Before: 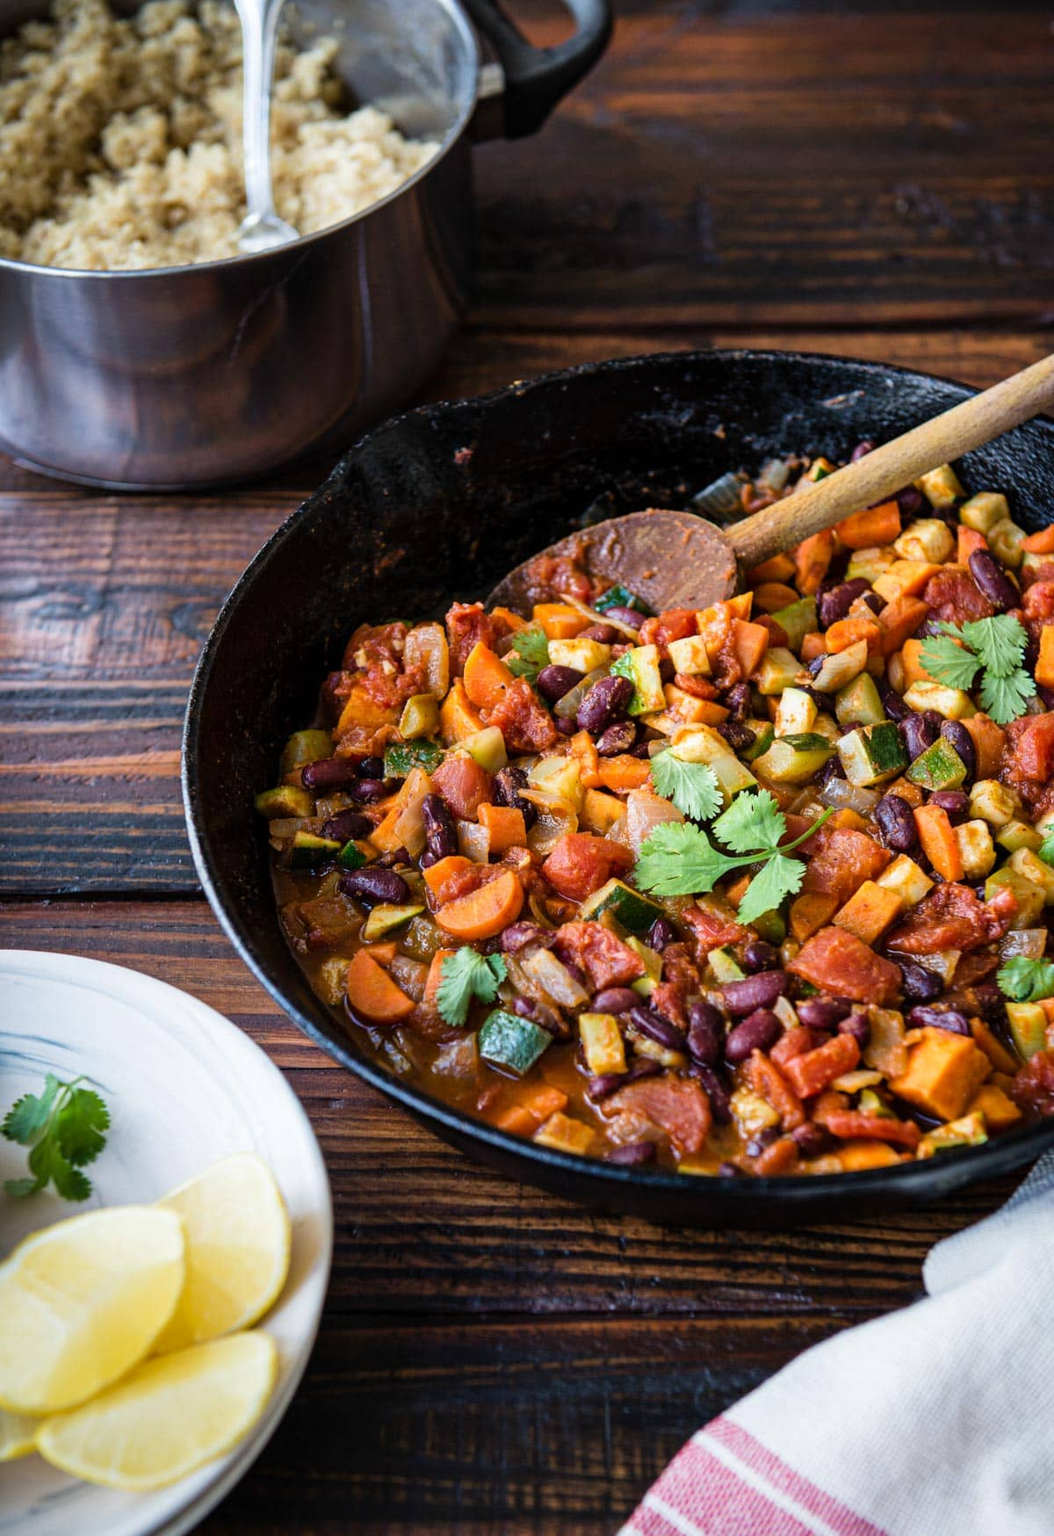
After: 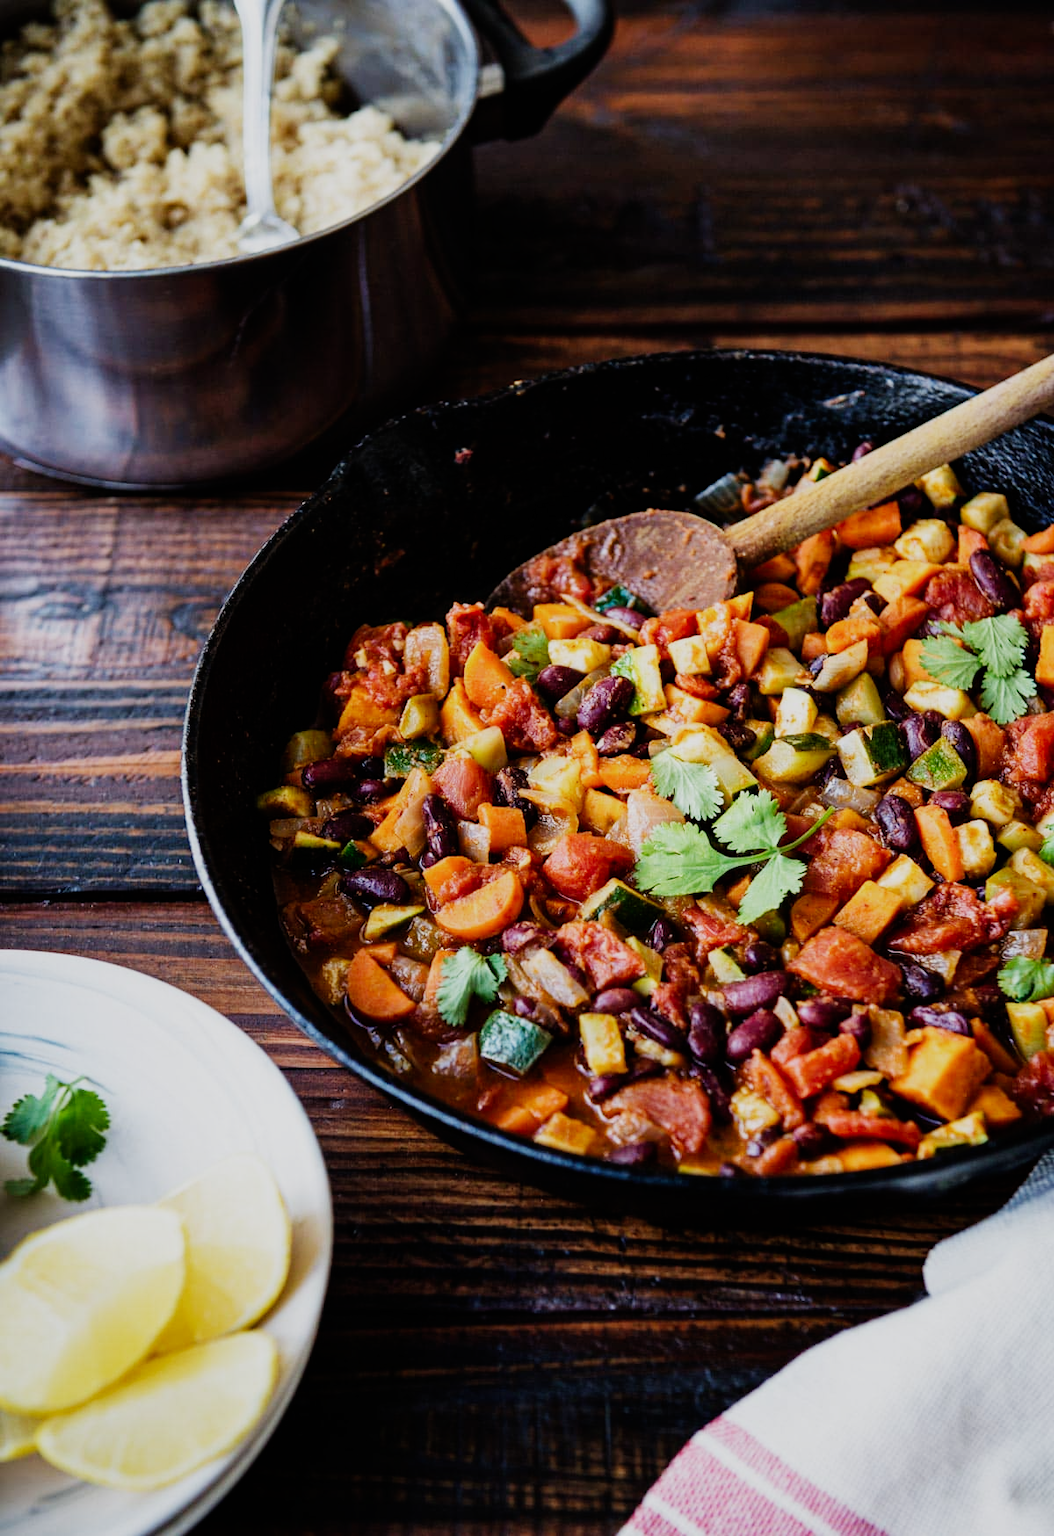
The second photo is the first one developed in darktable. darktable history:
white balance: emerald 1
sigmoid: contrast 1.6, skew -0.2, preserve hue 0%, red attenuation 0.1, red rotation 0.035, green attenuation 0.1, green rotation -0.017, blue attenuation 0.15, blue rotation -0.052, base primaries Rec2020
